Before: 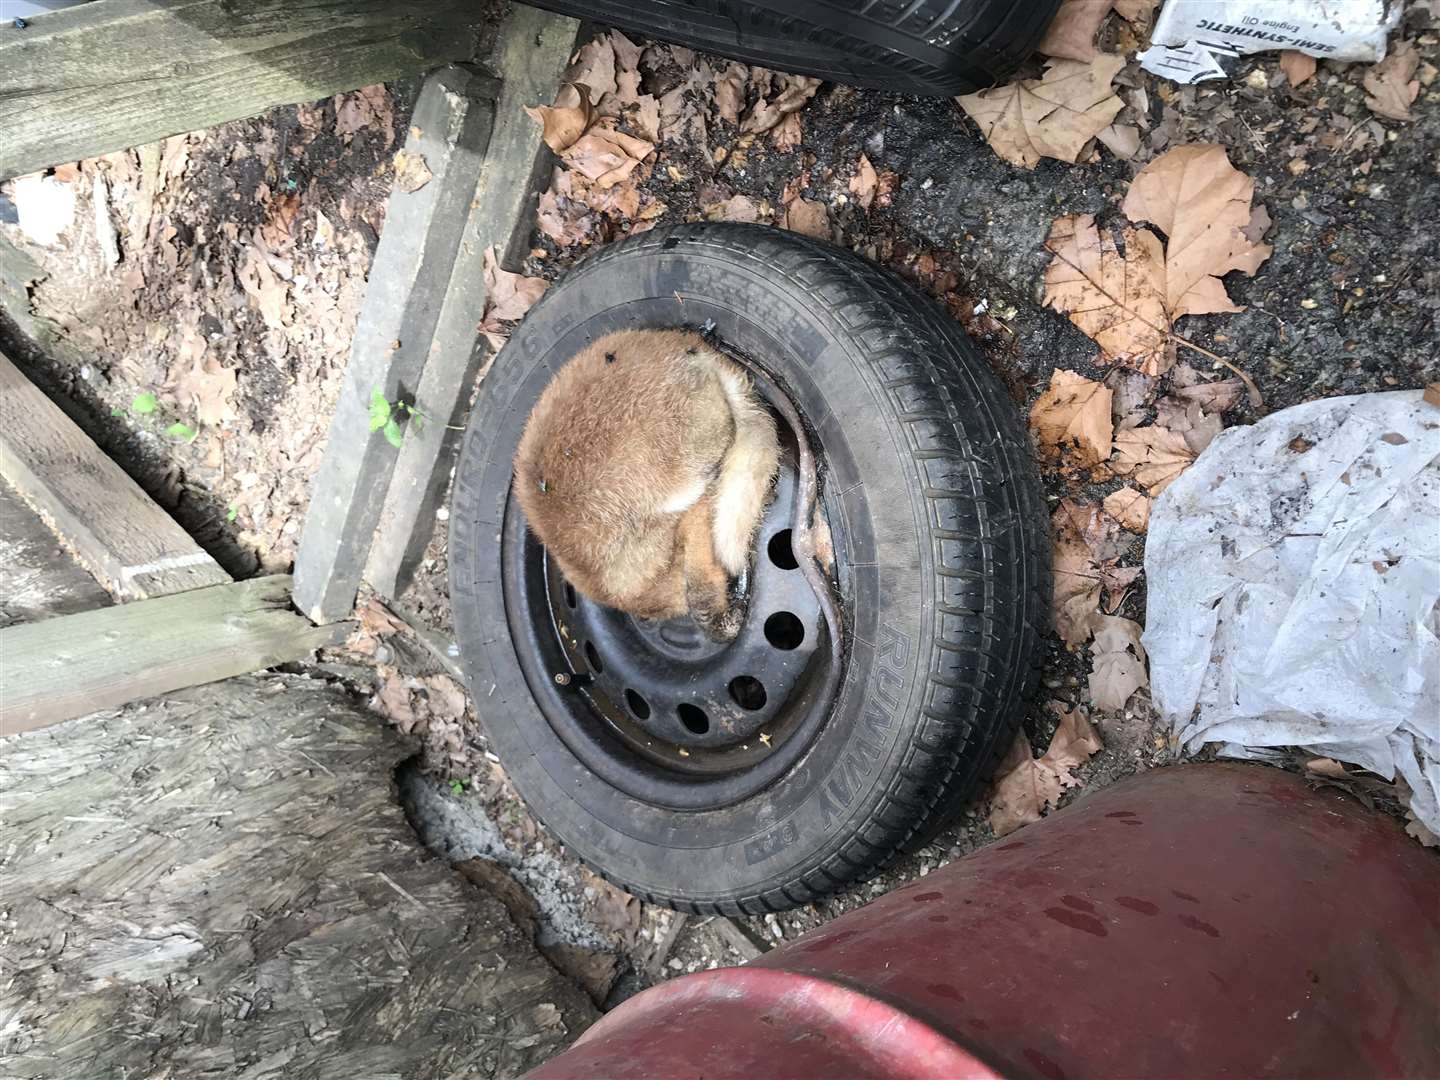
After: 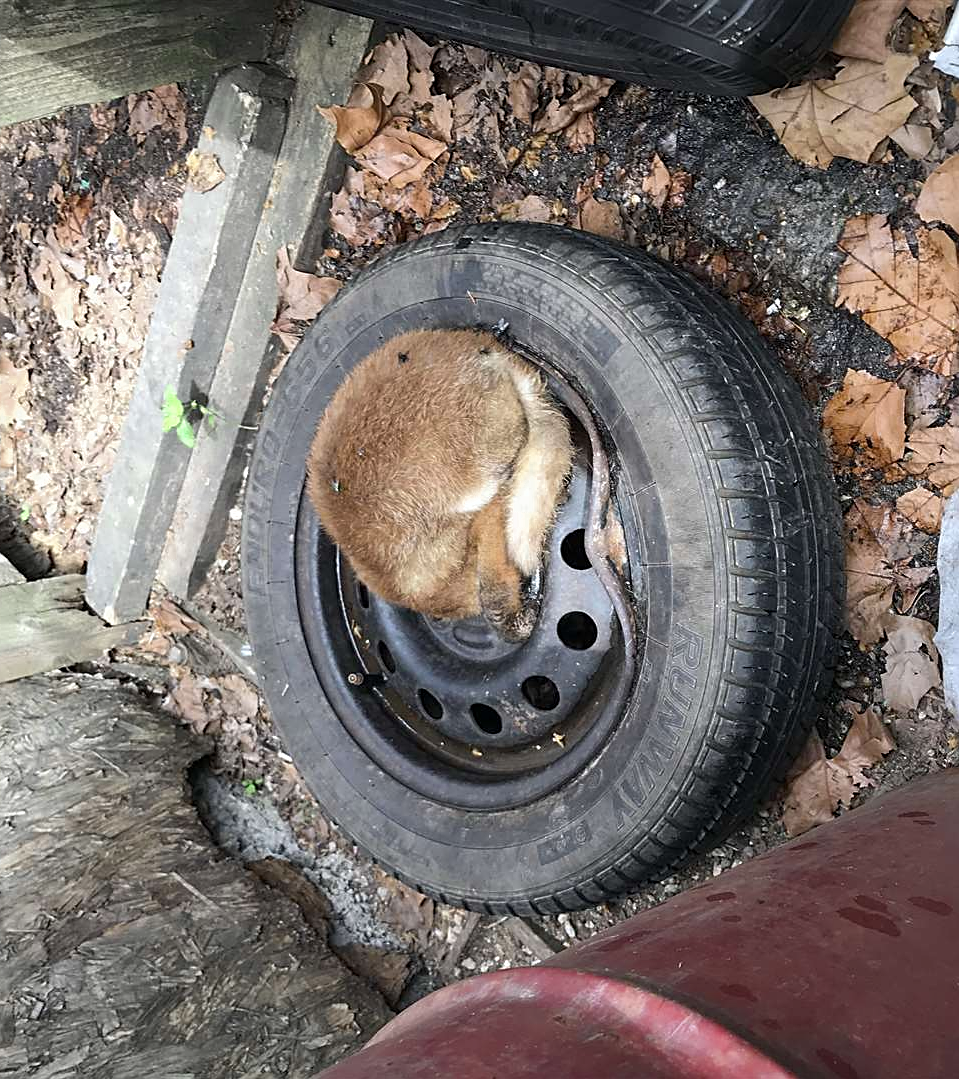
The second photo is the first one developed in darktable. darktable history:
crop and rotate: left 14.385%, right 18.948%
sharpen: on, module defaults
tone equalizer: on, module defaults
color zones: curves: ch0 [(0.11, 0.396) (0.195, 0.36) (0.25, 0.5) (0.303, 0.412) (0.357, 0.544) (0.75, 0.5) (0.967, 0.328)]; ch1 [(0, 0.468) (0.112, 0.512) (0.202, 0.6) (0.25, 0.5) (0.307, 0.352) (0.357, 0.544) (0.75, 0.5) (0.963, 0.524)]
